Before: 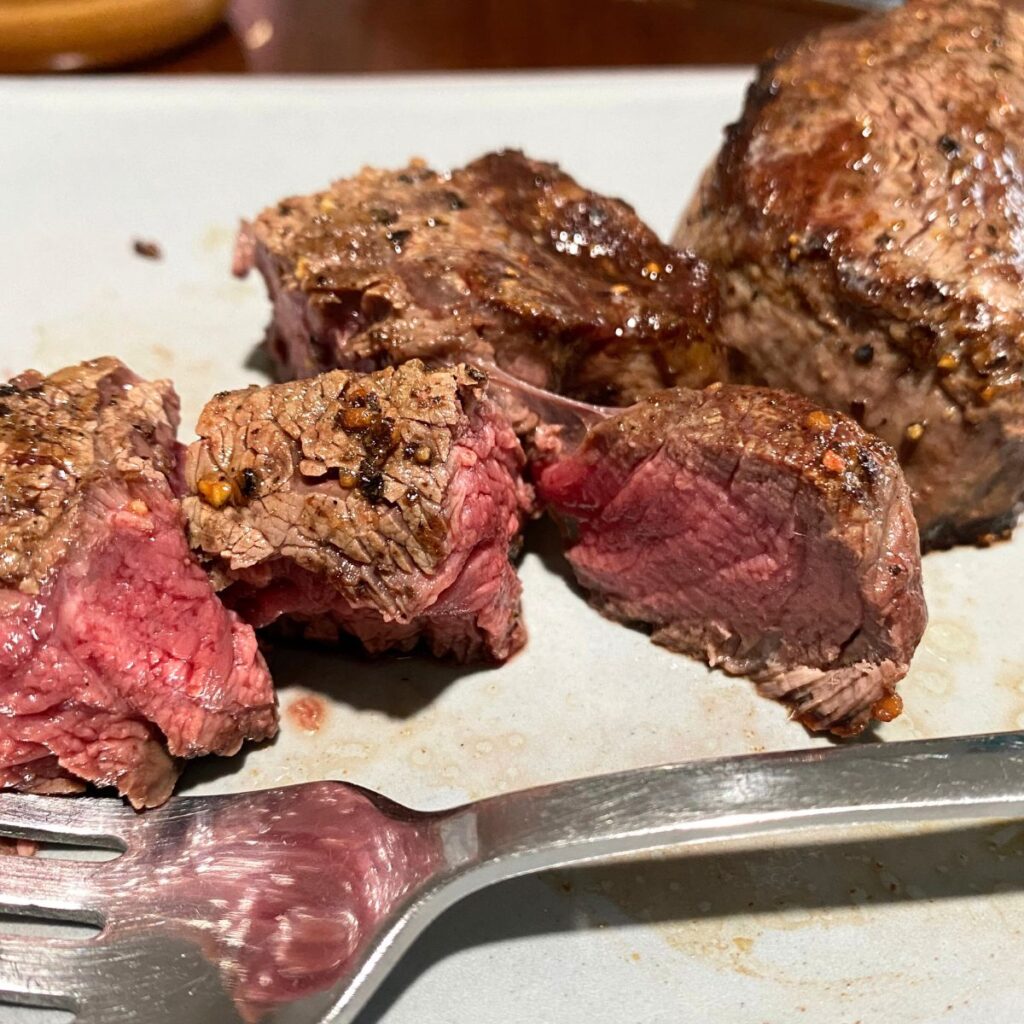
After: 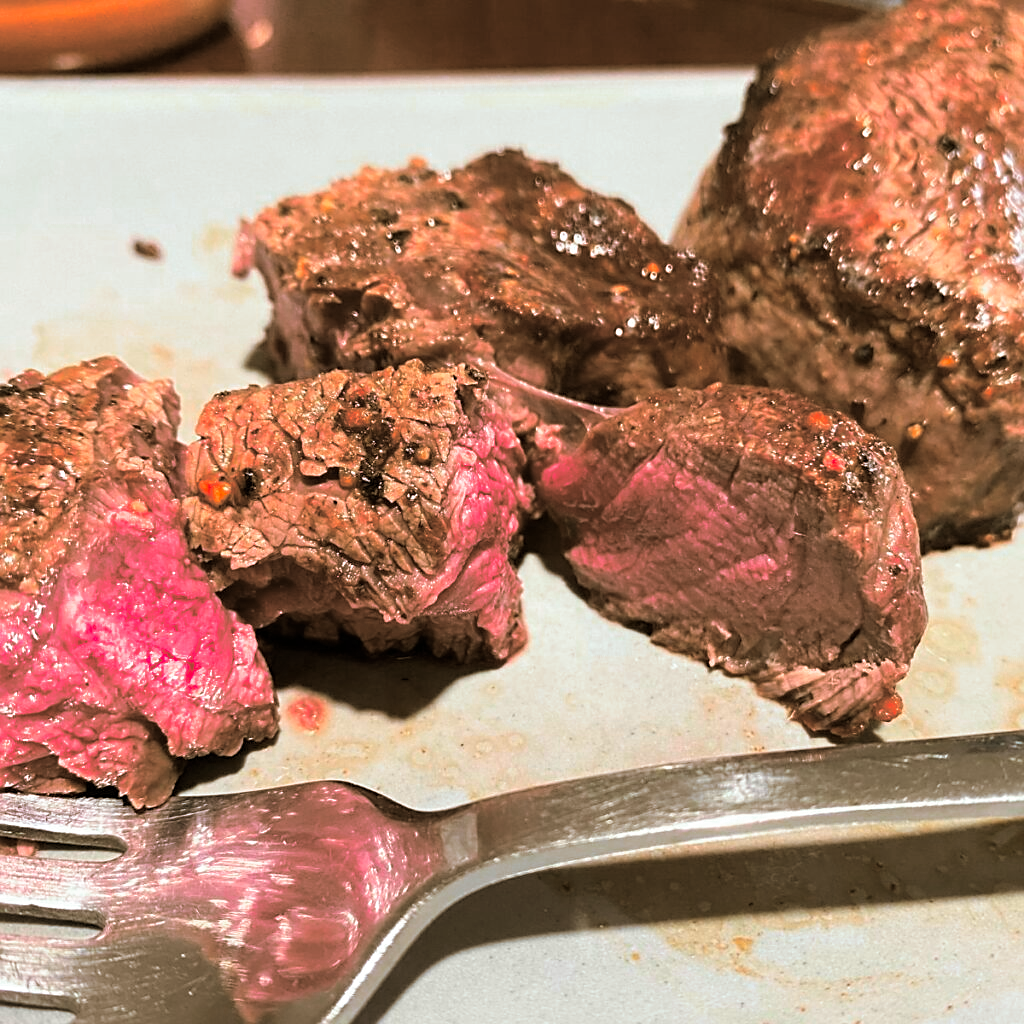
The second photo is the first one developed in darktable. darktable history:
color zones: curves: ch0 [(0.473, 0.374) (0.742, 0.784)]; ch1 [(0.354, 0.737) (0.742, 0.705)]; ch2 [(0.318, 0.421) (0.758, 0.532)]
sharpen: radius 1.864, amount 0.398, threshold 1.271
split-toning: shadows › hue 37.98°, highlights › hue 185.58°, balance -55.261
